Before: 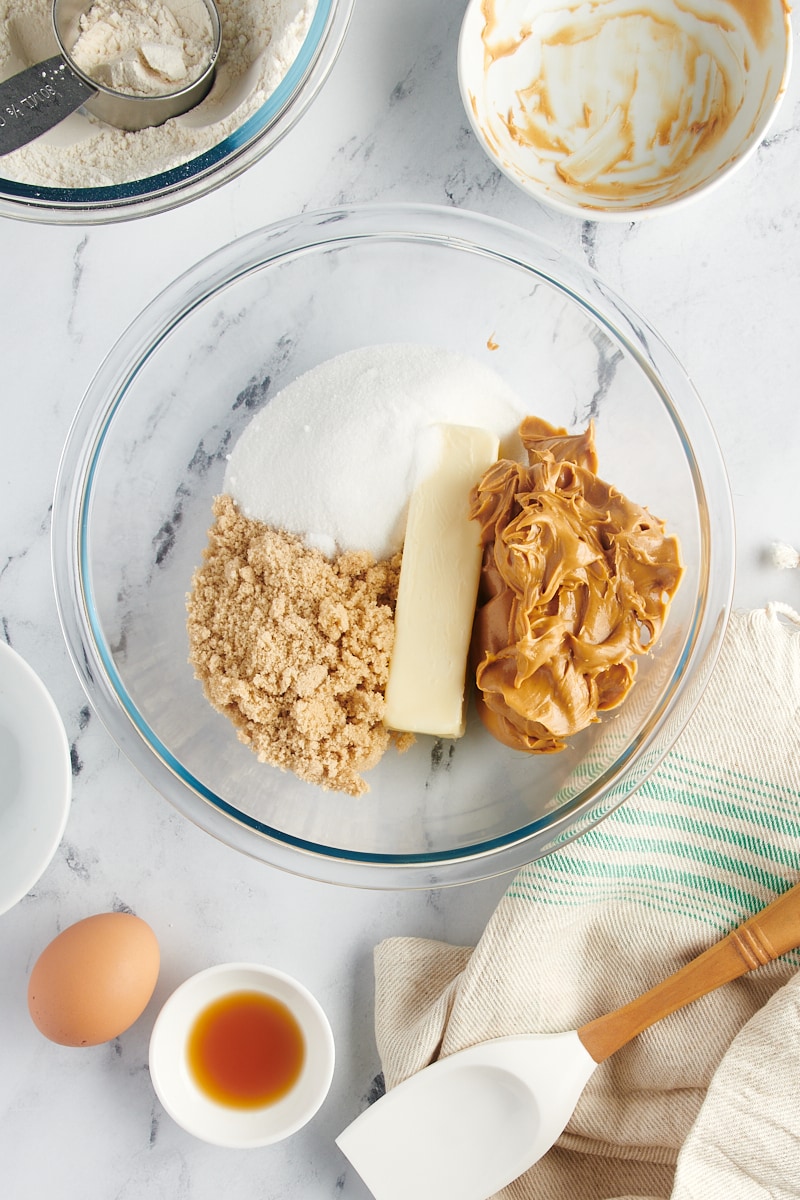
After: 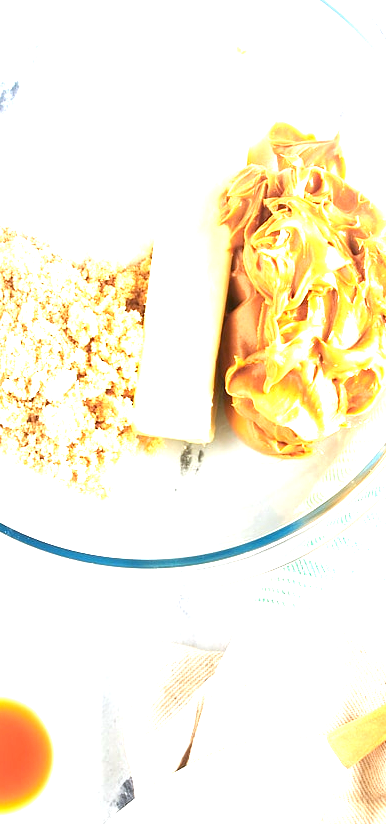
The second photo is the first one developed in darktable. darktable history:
exposure: exposure 2.003 EV, compensate highlight preservation false
crop: left 31.379%, top 24.658%, right 20.326%, bottom 6.628%
white balance: red 0.98, blue 1.034
